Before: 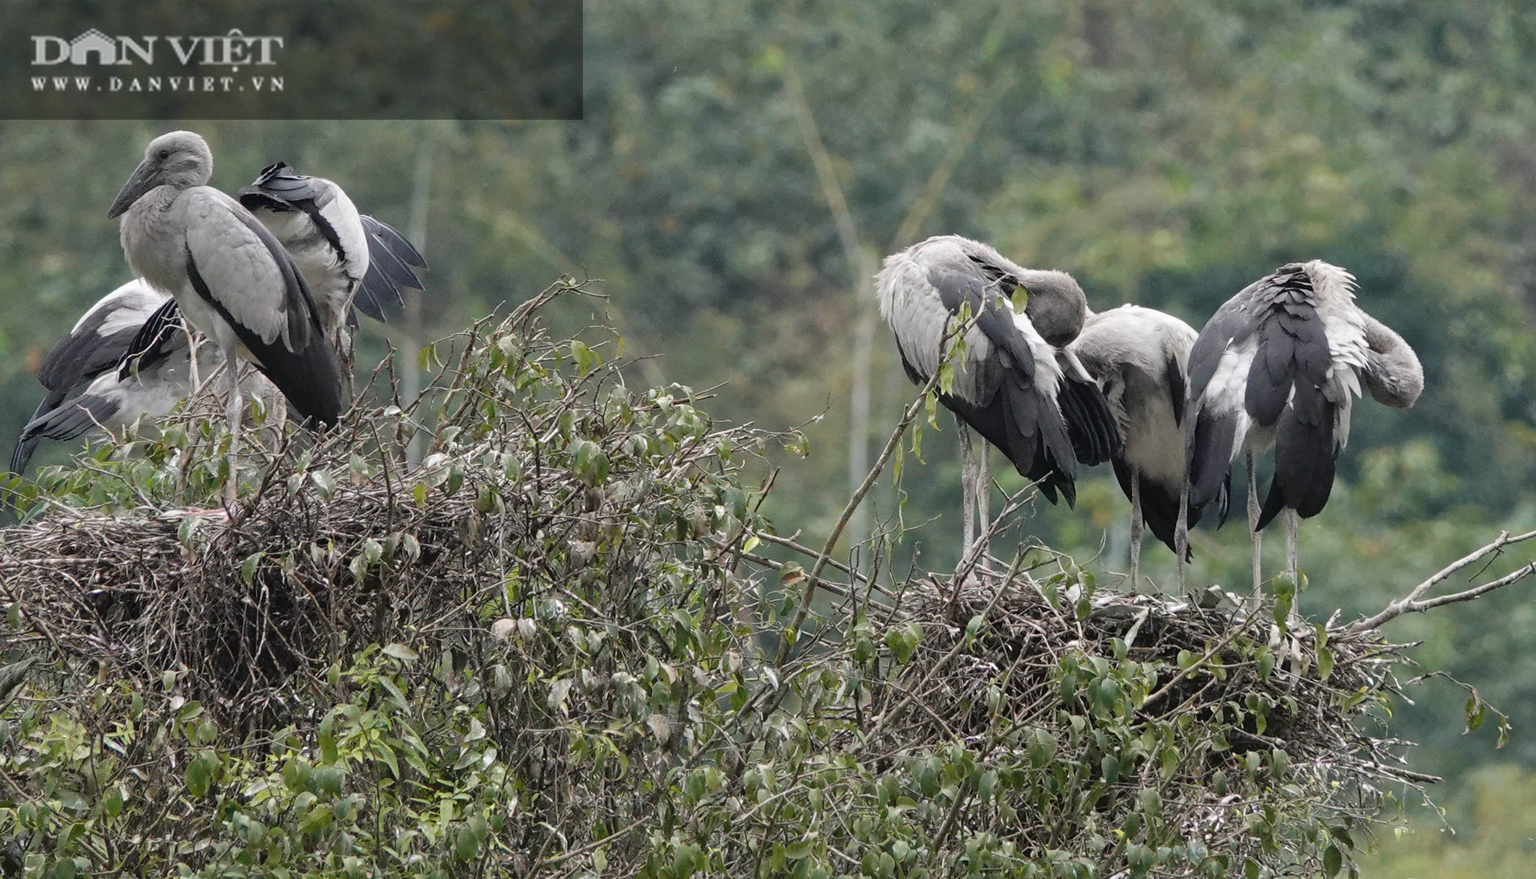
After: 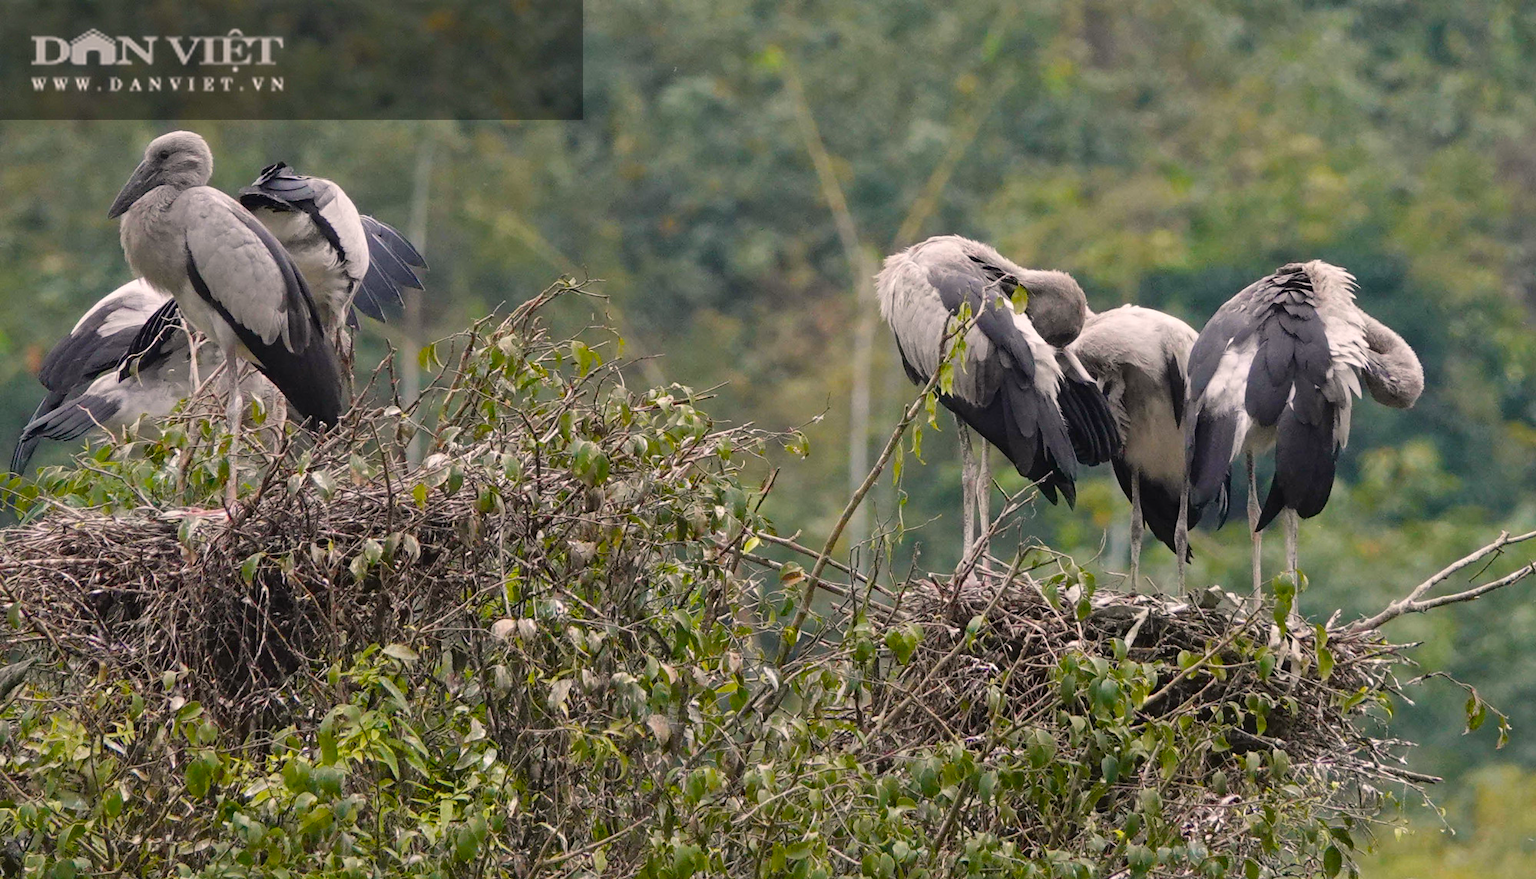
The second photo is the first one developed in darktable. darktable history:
color balance rgb: shadows lift › chroma 1.009%, shadows lift › hue 28.12°, highlights gain › chroma 2.001%, highlights gain › hue 45.31°, perceptual saturation grading › global saturation 35.852%, perceptual saturation grading › shadows 35.017%
